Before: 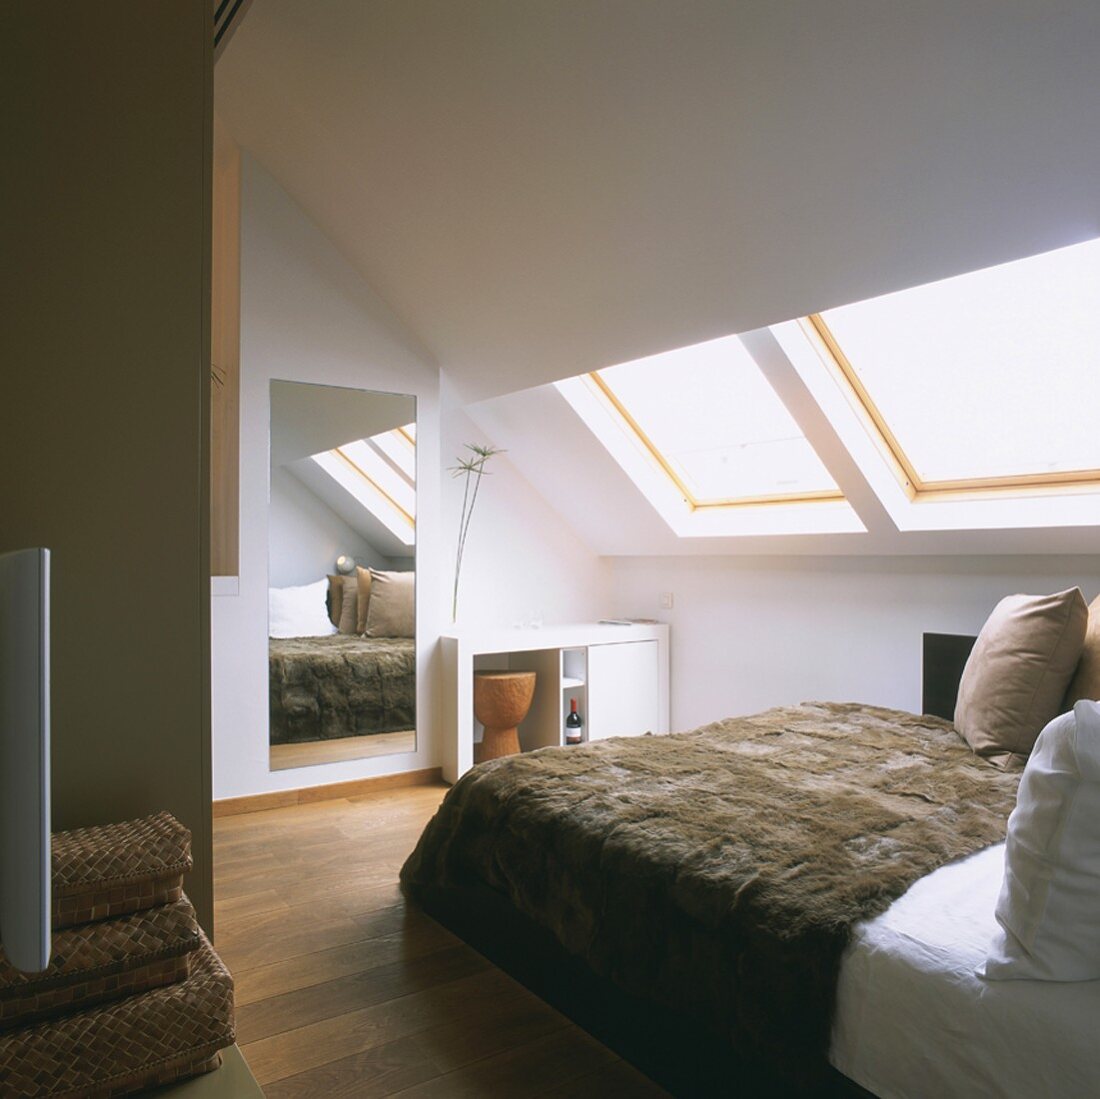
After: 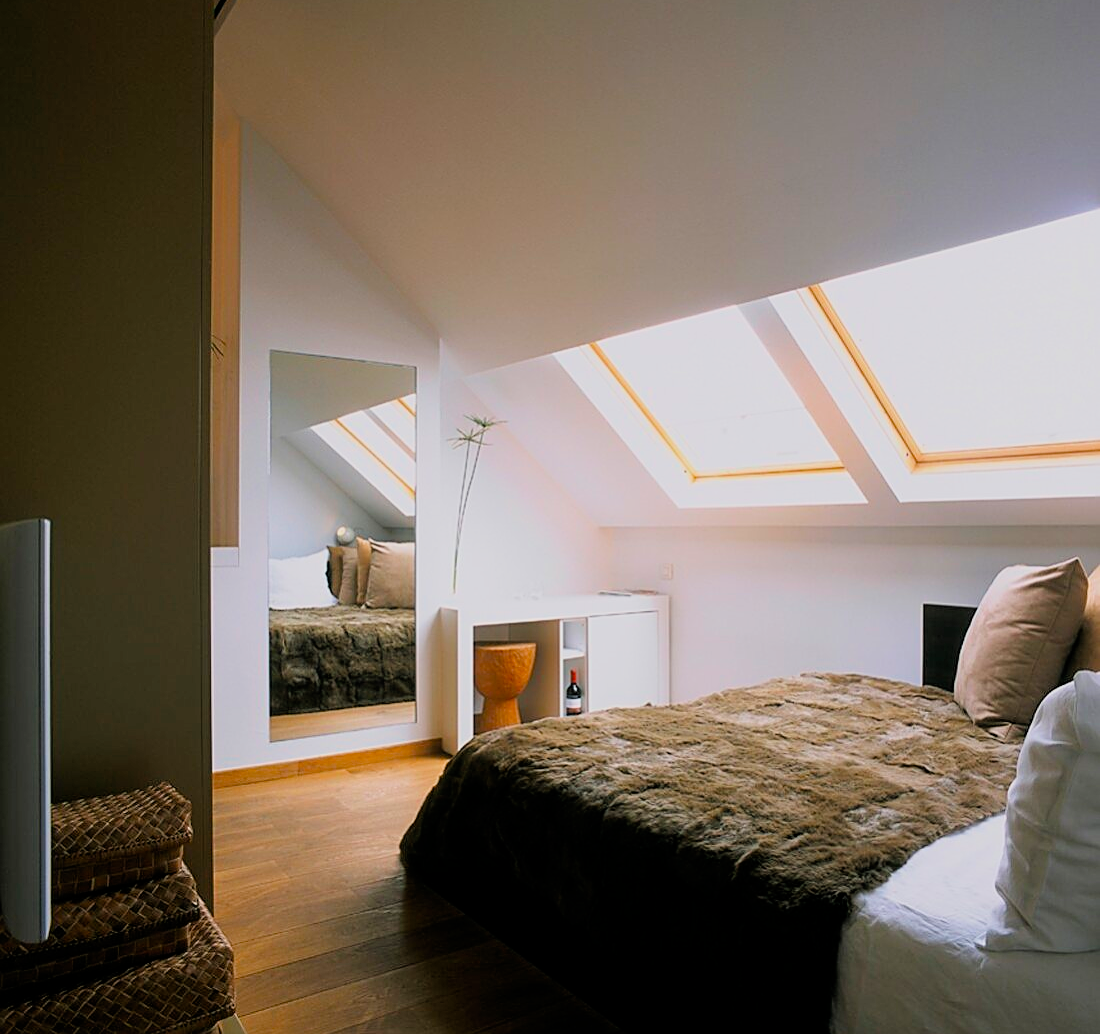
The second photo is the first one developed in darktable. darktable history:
filmic rgb: black relative exposure -7.75 EV, white relative exposure 4.43 EV, target black luminance 0%, hardness 3.76, latitude 50.63%, contrast 1.067, highlights saturation mix 9.55%, shadows ↔ highlights balance -0.235%, color science v5 (2021), contrast in shadows safe, contrast in highlights safe
crop and rotate: top 2.645%, bottom 3.198%
sharpen: on, module defaults
